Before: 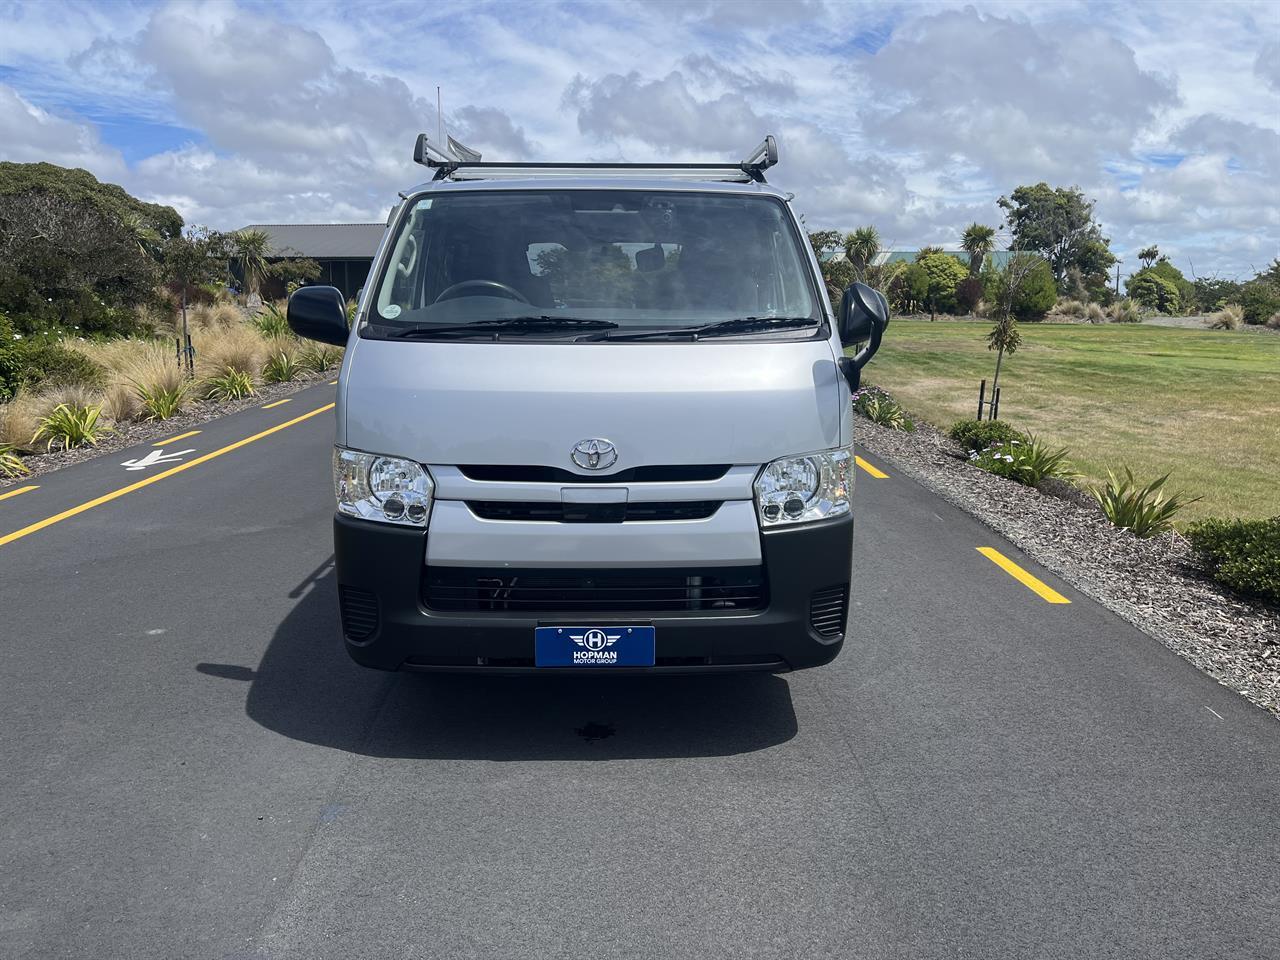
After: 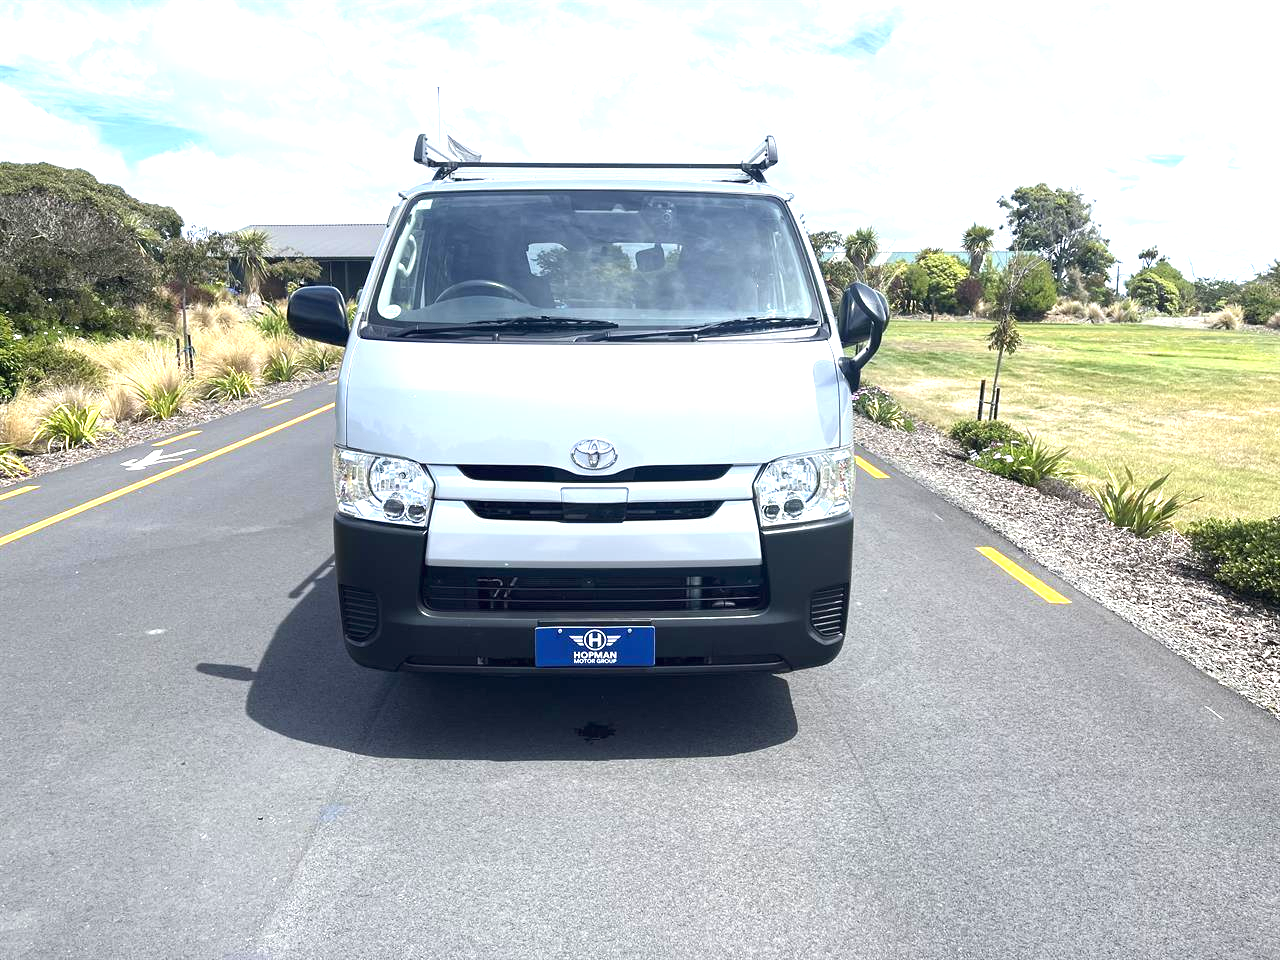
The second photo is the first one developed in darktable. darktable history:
exposure: black level correction 0, exposure 1.457 EV, compensate exposure bias true, compensate highlight preservation false
